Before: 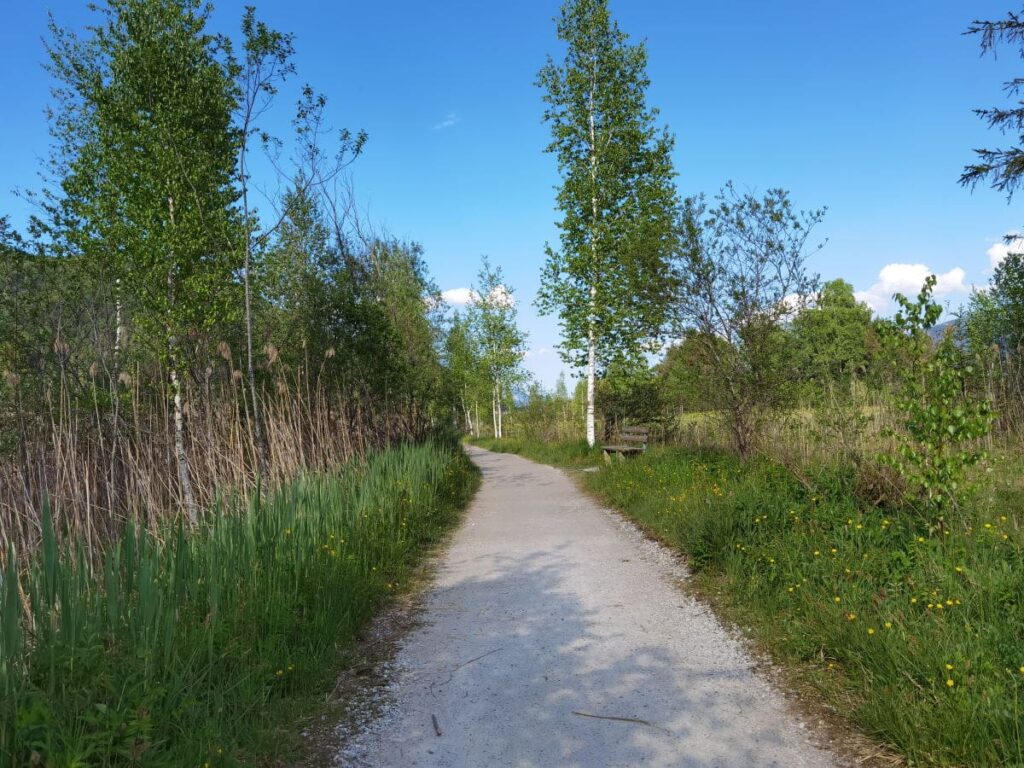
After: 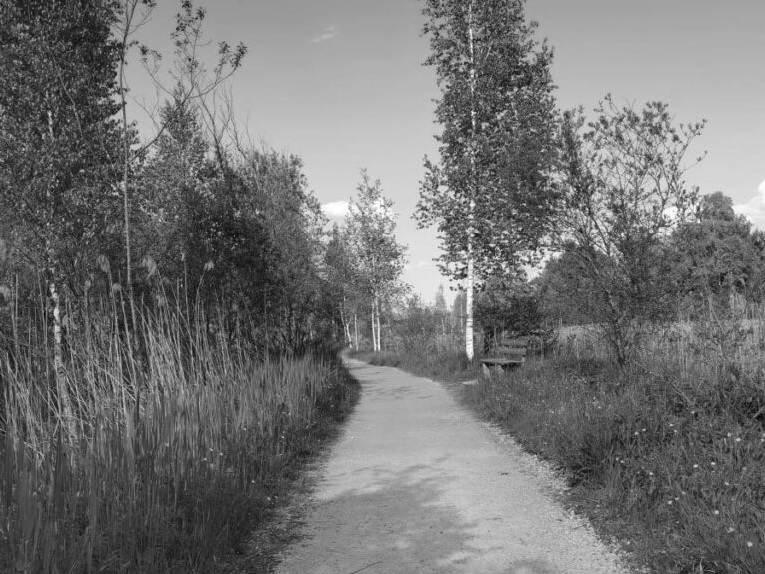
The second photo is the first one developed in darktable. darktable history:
crop and rotate: left 11.831%, top 11.346%, right 13.429%, bottom 13.899%
color zones: curves: ch1 [(0, -0.014) (0.143, -0.013) (0.286, -0.013) (0.429, -0.016) (0.571, -0.019) (0.714, -0.015) (0.857, 0.002) (1, -0.014)]
